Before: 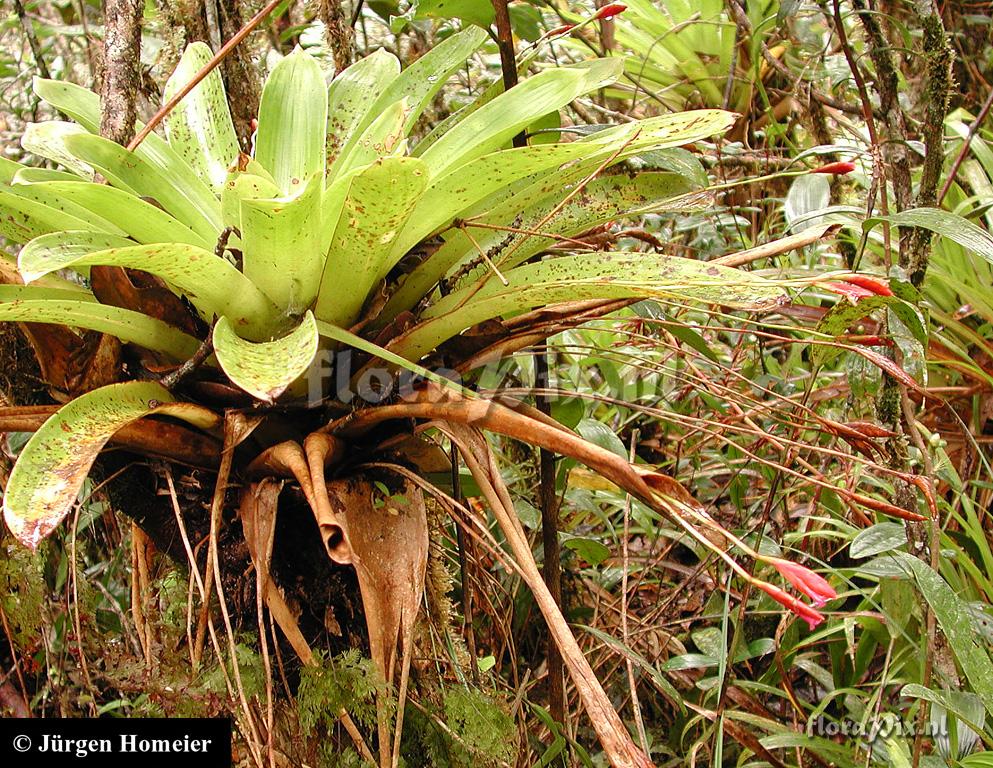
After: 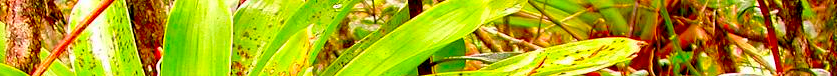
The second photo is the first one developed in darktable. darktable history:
crop and rotate: left 9.644%, top 9.491%, right 6.021%, bottom 80.509%
color correction: highlights a* 1.59, highlights b* -1.7, saturation 2.48
exposure: black level correction 0.016, exposure -0.009 EV, compensate highlight preservation false
